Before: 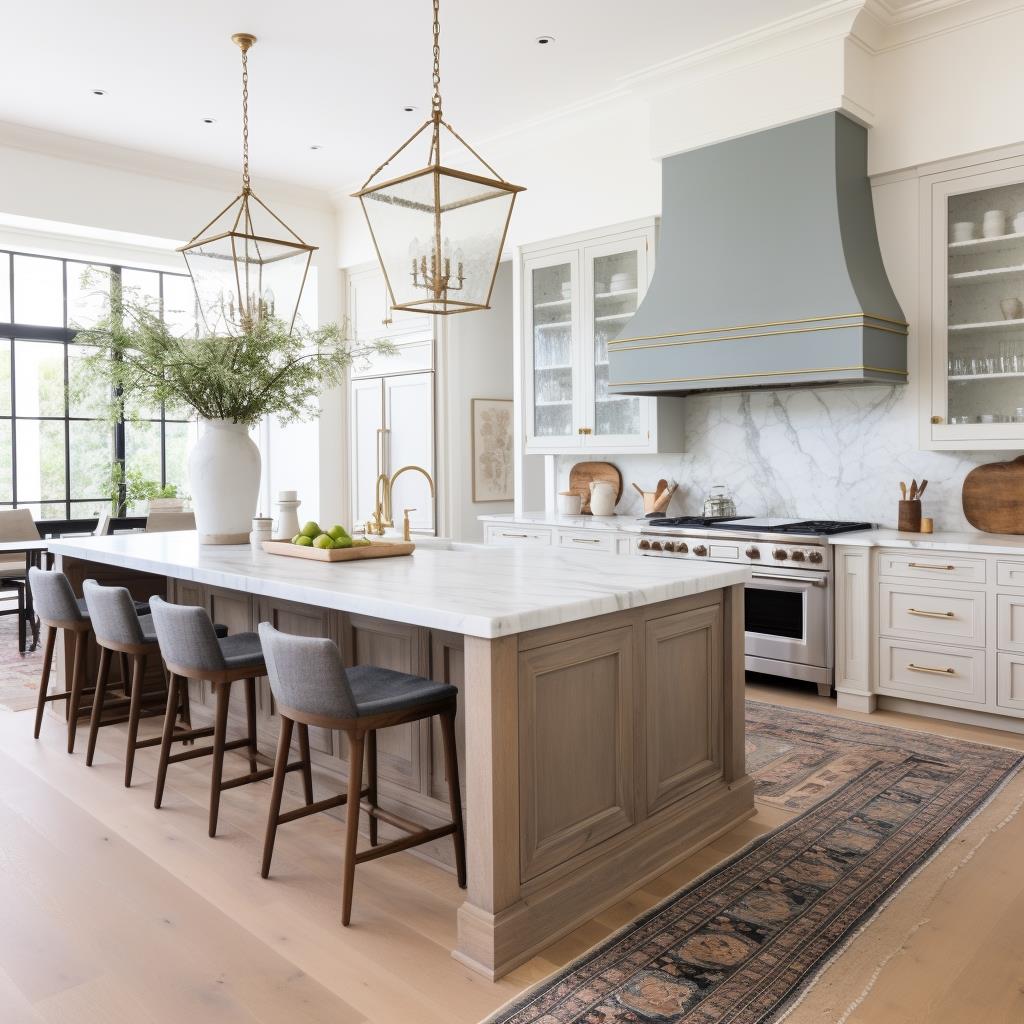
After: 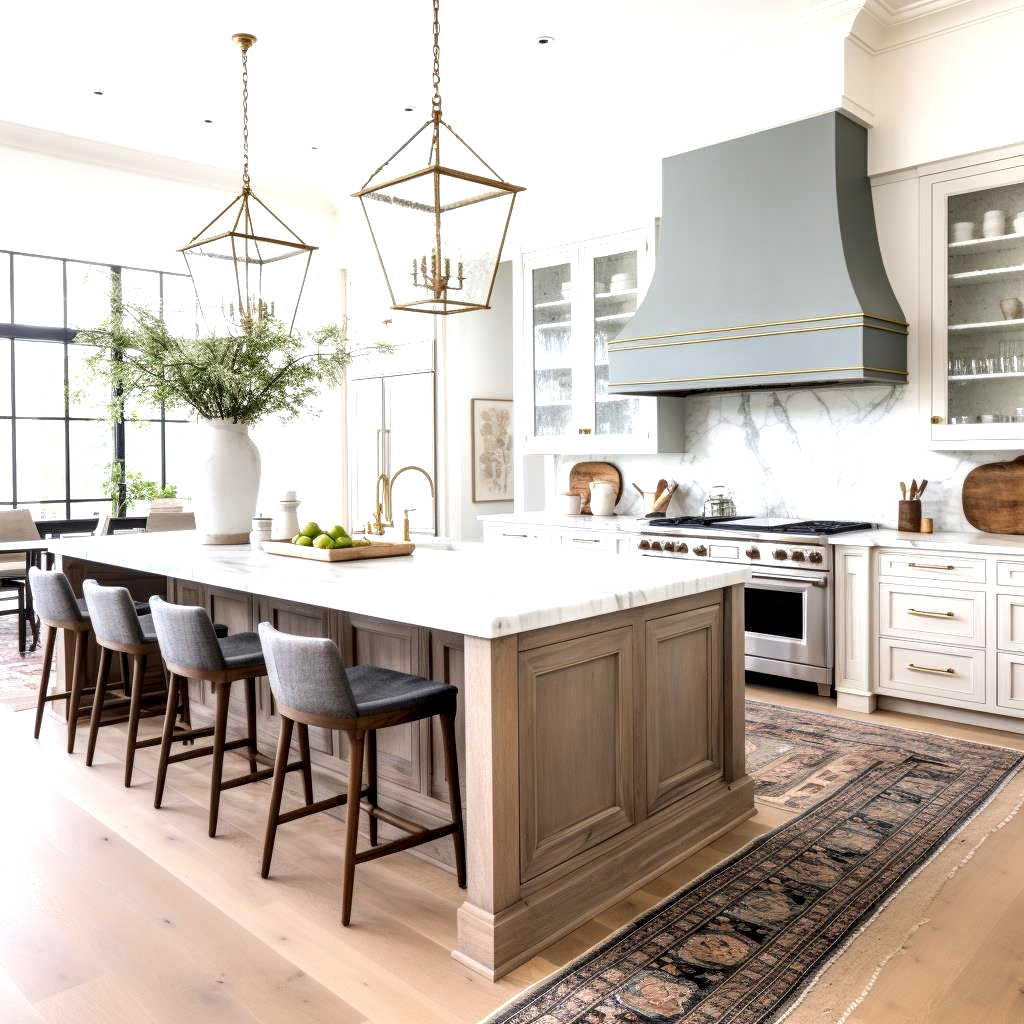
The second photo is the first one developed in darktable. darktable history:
exposure: exposure 0.6 EV, compensate highlight preservation false
local contrast: highlights 60%, shadows 60%, detail 160%
